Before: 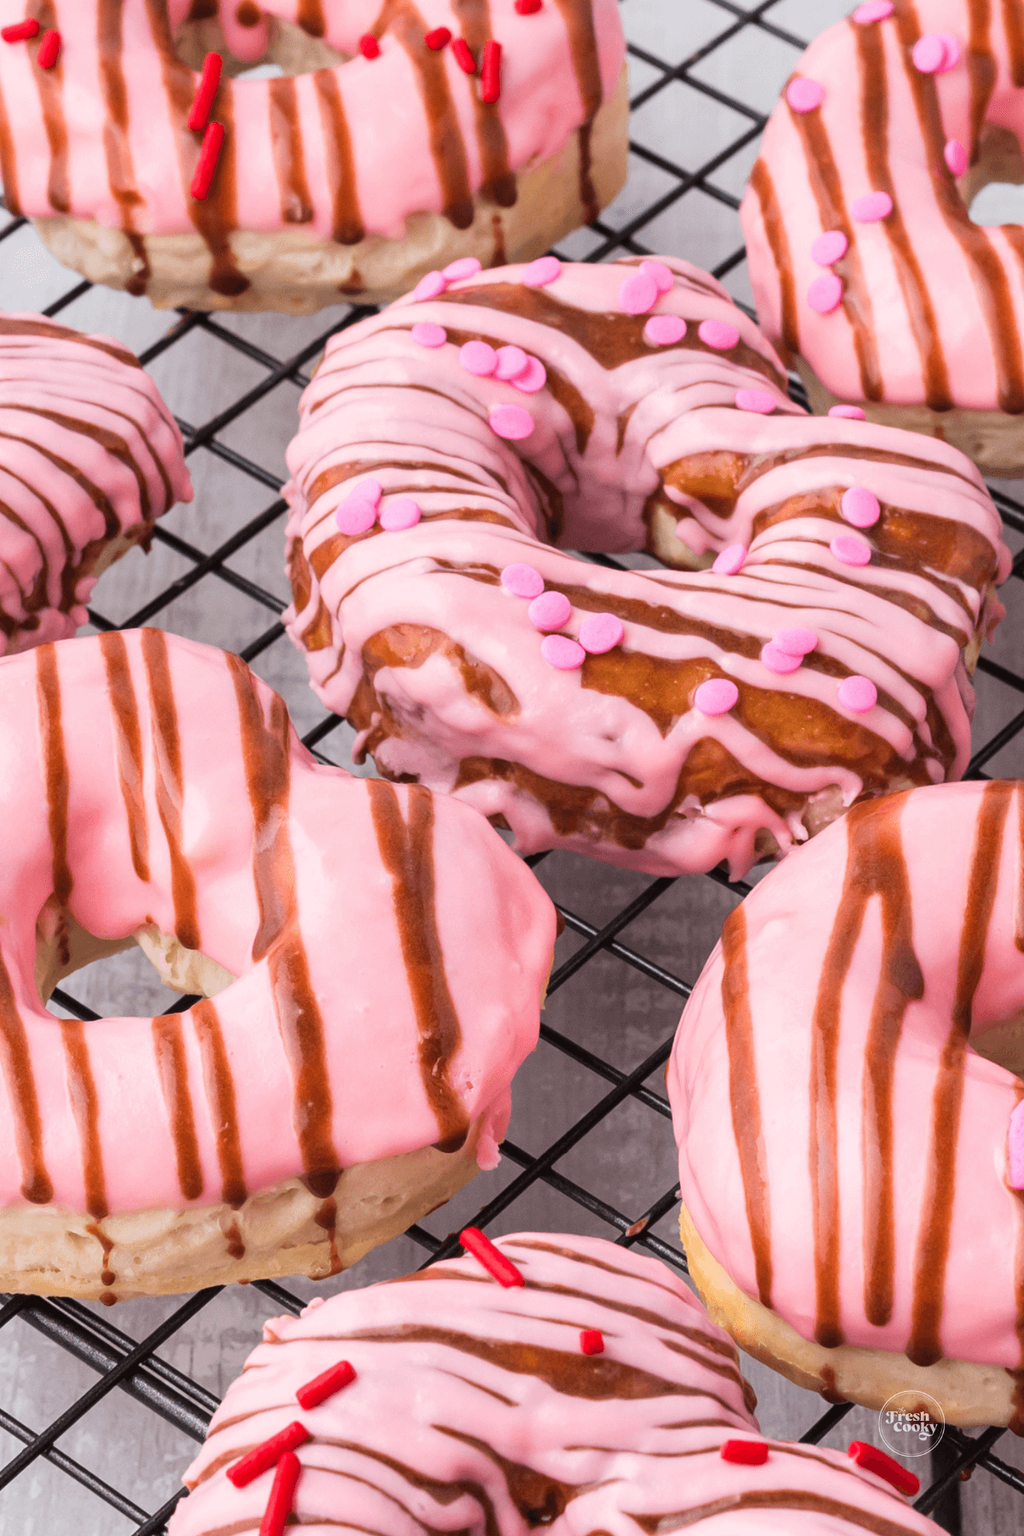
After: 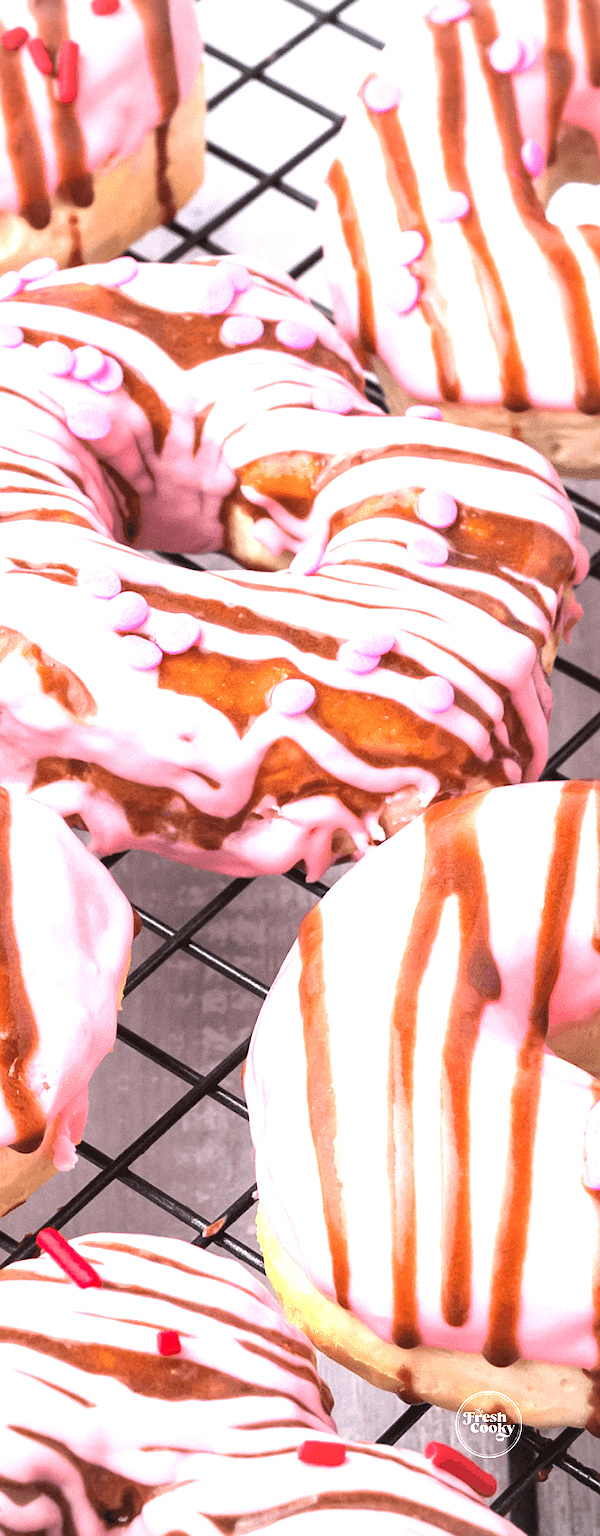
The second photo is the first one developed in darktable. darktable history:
exposure: exposure 1.25 EV, compensate exposure bias true, compensate highlight preservation false
white balance: red 0.986, blue 1.01
crop: left 41.402%
vignetting: on, module defaults
sharpen: radius 1, threshold 1
